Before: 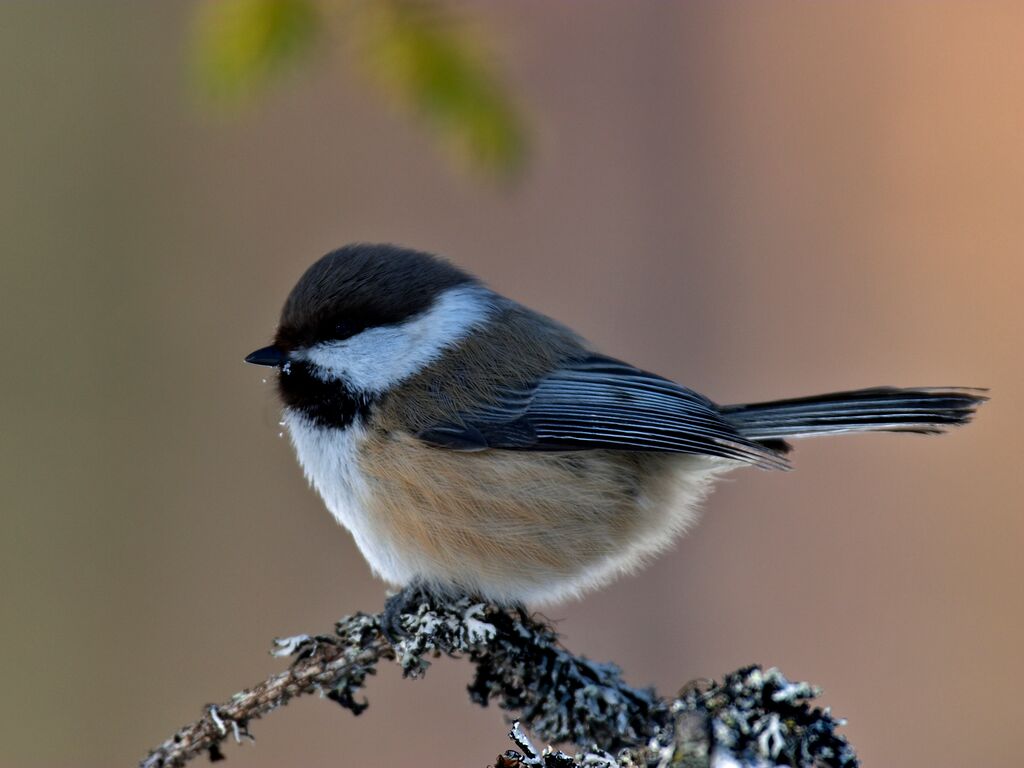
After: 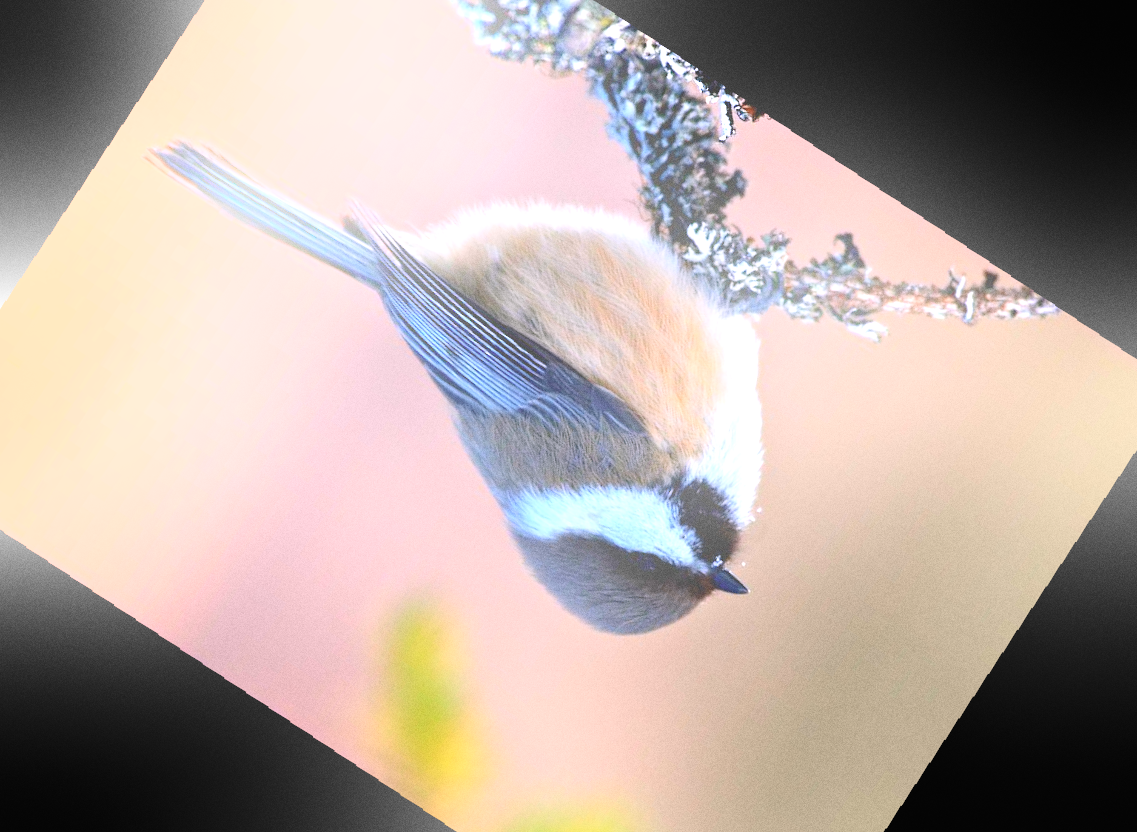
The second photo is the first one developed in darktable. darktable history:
grain: coarseness 0.09 ISO
rotate and perspective: rotation 2.17°, automatic cropping off
crop and rotate: angle 148.68°, left 9.111%, top 15.603%, right 4.588%, bottom 17.041%
exposure: black level correction 0, exposure 1.675 EV, compensate exposure bias true, compensate highlight preservation false
bloom: on, module defaults
white balance: red 1.05, blue 1.072
